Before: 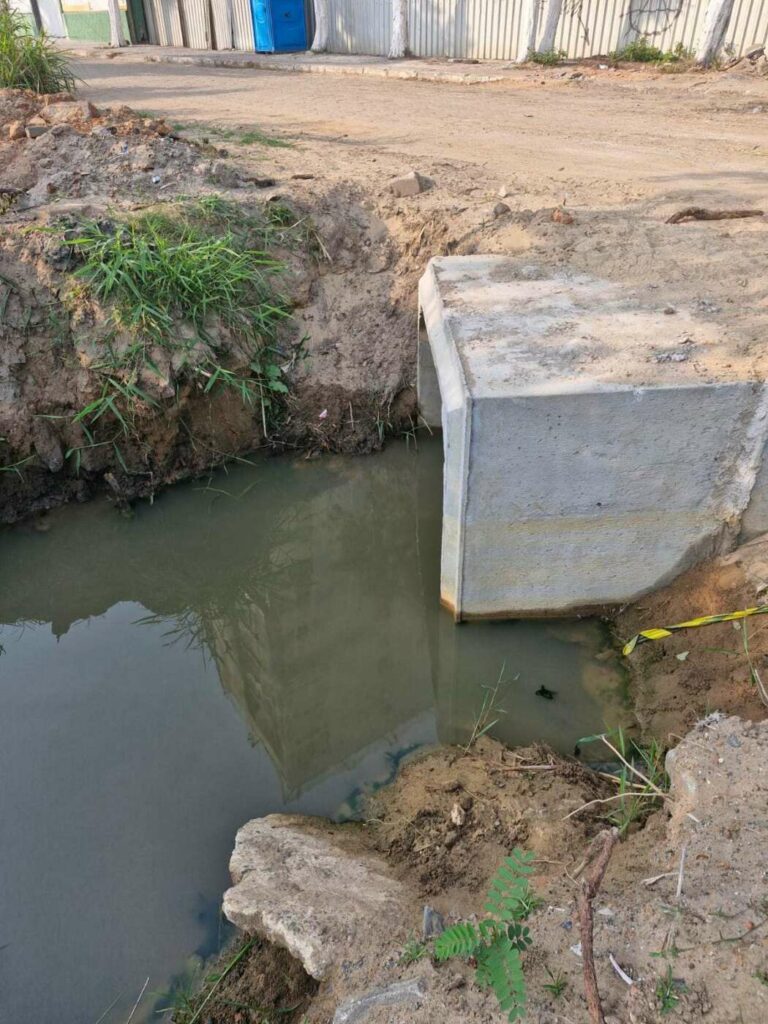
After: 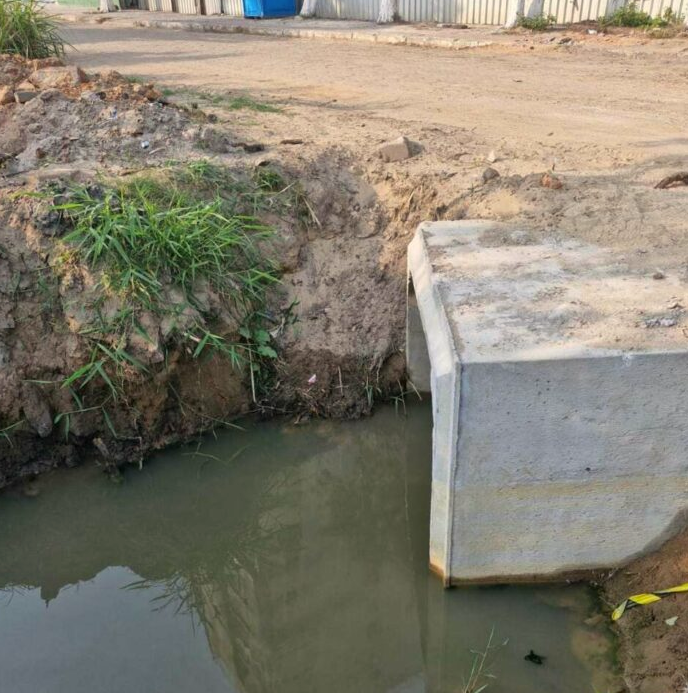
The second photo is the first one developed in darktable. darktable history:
color correction: highlights b* 3
crop: left 1.509%, top 3.452%, right 7.696%, bottom 28.452%
white balance: emerald 1
